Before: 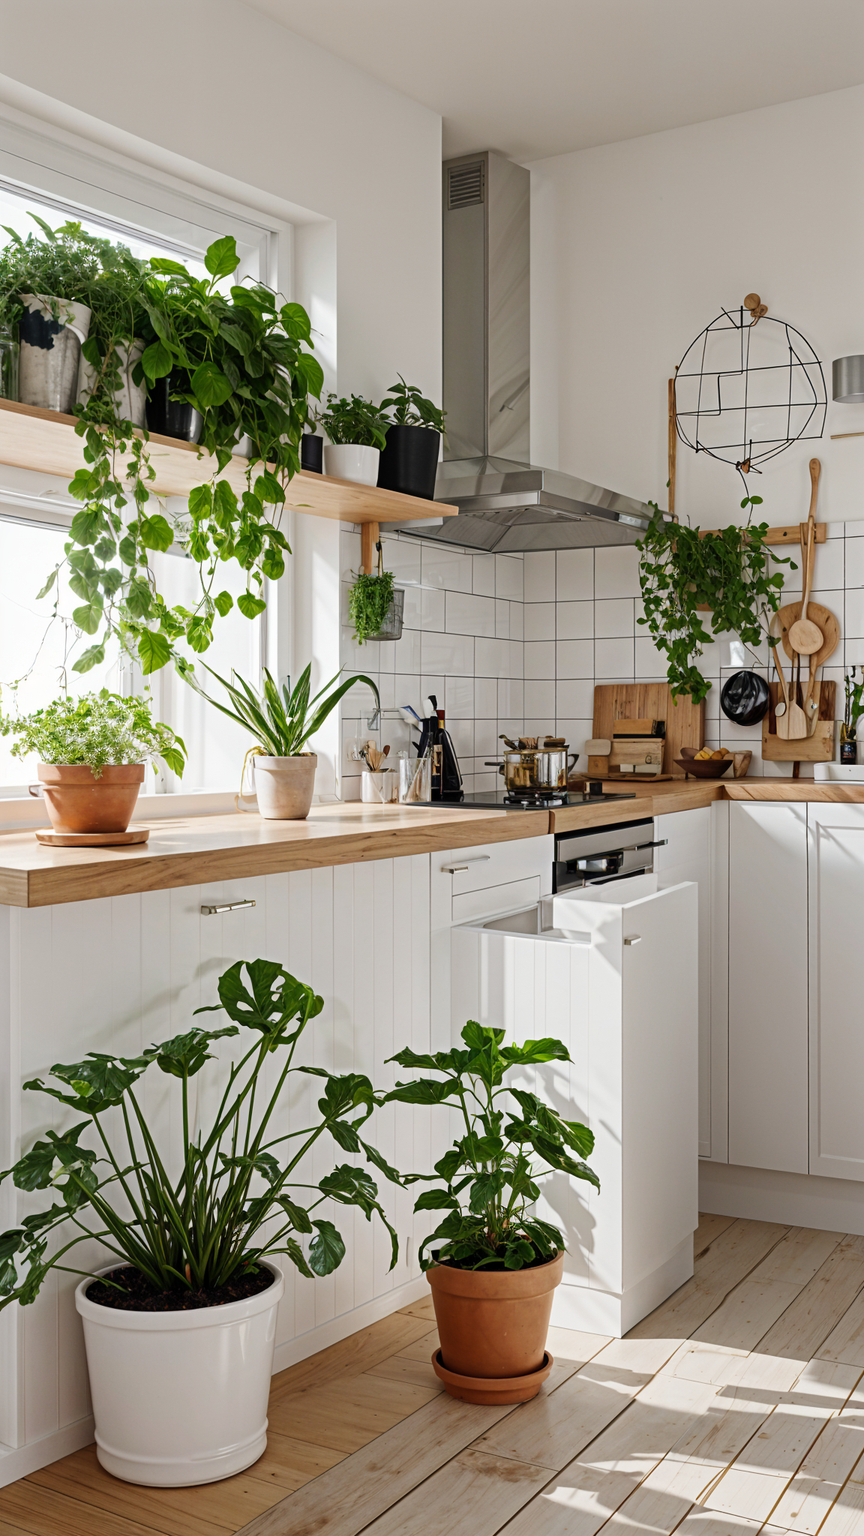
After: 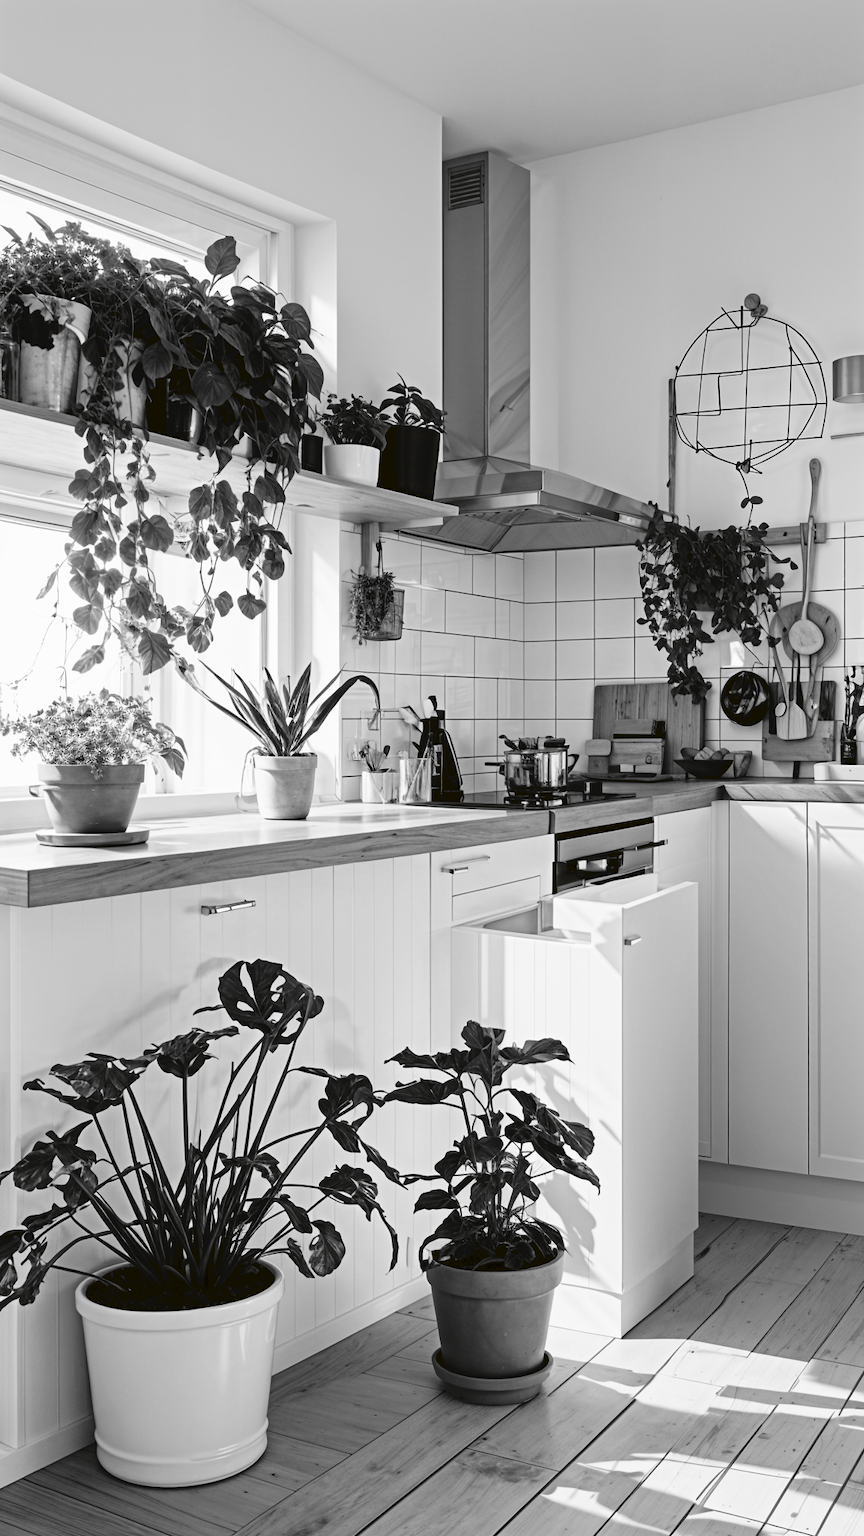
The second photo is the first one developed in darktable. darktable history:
tone curve: curves: ch0 [(0, 0) (0.003, 0.047) (0.011, 0.047) (0.025, 0.047) (0.044, 0.049) (0.069, 0.051) (0.1, 0.062) (0.136, 0.086) (0.177, 0.125) (0.224, 0.178) (0.277, 0.246) (0.335, 0.324) (0.399, 0.407) (0.468, 0.48) (0.543, 0.57) (0.623, 0.675) (0.709, 0.772) (0.801, 0.876) (0.898, 0.963) (1, 1)], preserve colors none
color look up table: target L [93.75, 90.94, 84.2, 85.27, 78.43, 70.23, 47.64, 49.64, 42.78, 30.01, 17.06, 200.09, 81.69, 79.52, 71.47, 70.73, 61.96, 59.92, 54.76, 59.41, 36.85, 24.42, 23.22, 21.4, 96.54, 88.12, 87.41, 78.43, 66.62, 74.05, 67.37, 81.33, 66.62, 52.41, 49.9, 73.31, 38.24, 33.74, 7.247, 16.59, 89.53, 85.27, 78.43, 79.52, 74.42, 59.15, 52.8, 45.09, 24.42], target a [-0.003, -0.003, 0, -0.002, 0, 0.001, 0, 0, 0, 0.001, 0, 0, 0.001, 0.001, 0, 0.001, 0.001, 0.001, 0, 0.001, 0.001, 0, 0.001, 0.001, -0.002, 0 ×9, 0.001, 0, 0, 0.001, -0.359, 0, -0.003, -0.002, 0, 0.001, 0, 0.001, 0, 0.001, 0], target b [0.025, 0.025, 0.002, 0.024, 0.002, -0.005, 0, 0, 0, -0.004, -0.001, 0, 0.001, -0.006, 0.001, -0.005, -0.005, -0.005, 0, -0.005, -0.004, -0.001, -0.004, -0.004, 0.025, 0.001, 0.001, 0.002, 0.001, 0.001, 0.001, 0.002, 0.001, 0, -0.005, 0.001, 0, -0.004, 4.428, -0.002, 0.025, 0.024, 0.002, -0.006, 0.001, -0.005, 0, -0.004, -0.001], num patches 49
